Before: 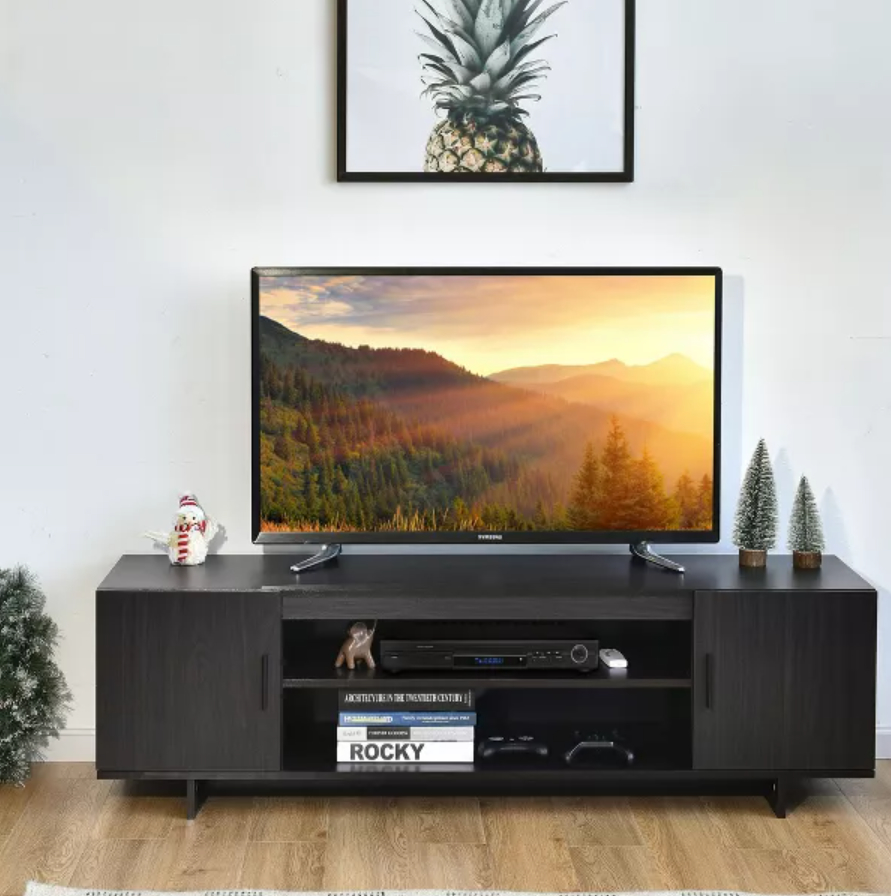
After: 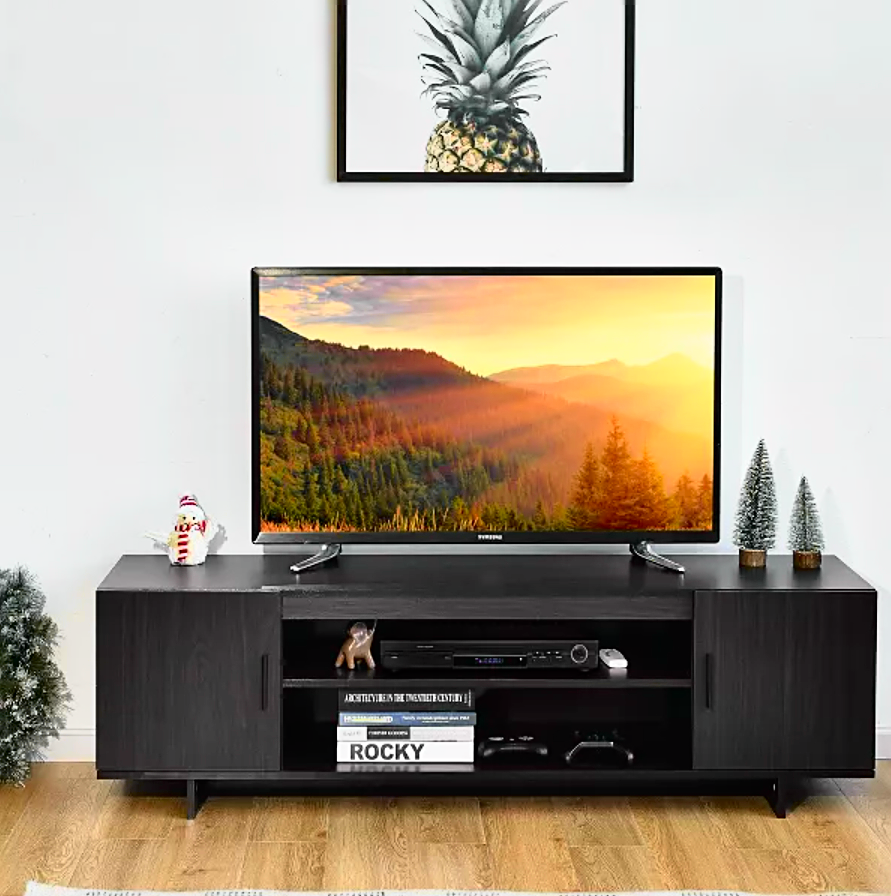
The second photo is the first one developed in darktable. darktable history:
sharpen: amount 0.594
base curve: curves: ch0 [(0, 0) (0.303, 0.277) (1, 1)]
shadows and highlights: radius 332.83, shadows 53.29, highlights -99.55, compress 94.53%, shadows color adjustment 99.15%, highlights color adjustment 0.272%, soften with gaussian
tone curve: curves: ch0 [(0, 0) (0.062, 0.023) (0.168, 0.142) (0.359, 0.419) (0.469, 0.544) (0.634, 0.722) (0.839, 0.909) (0.998, 0.978)]; ch1 [(0, 0) (0.437, 0.408) (0.472, 0.47) (0.502, 0.504) (0.527, 0.546) (0.568, 0.619) (0.608, 0.665) (0.669, 0.748) (0.859, 0.899) (1, 1)]; ch2 [(0, 0) (0.33, 0.301) (0.421, 0.443) (0.473, 0.498) (0.509, 0.5) (0.535, 0.564) (0.575, 0.625) (0.608, 0.667) (1, 1)], color space Lab, independent channels, preserve colors none
